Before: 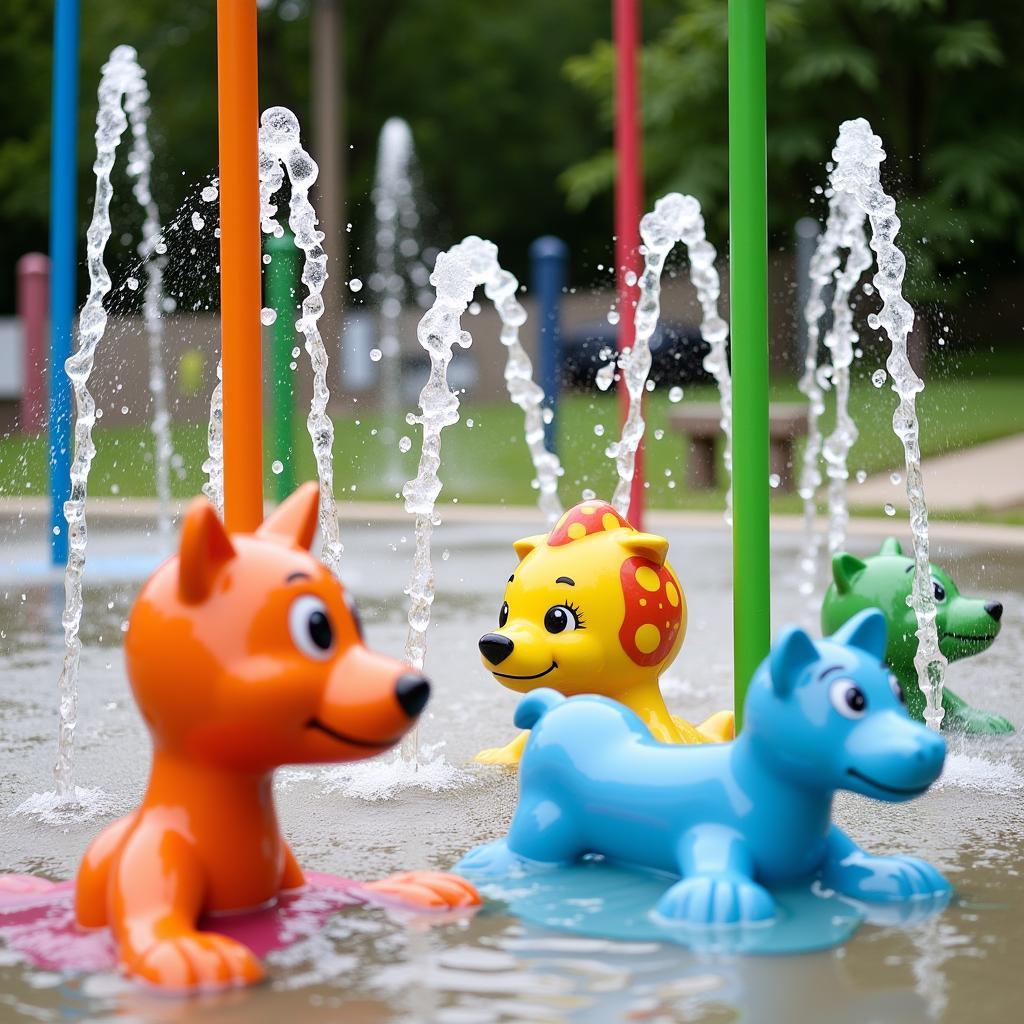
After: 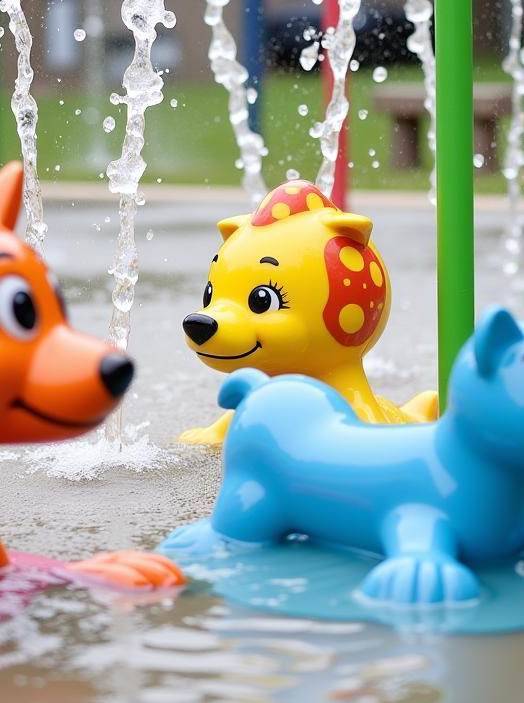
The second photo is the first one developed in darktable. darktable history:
crop and rotate: left 28.954%, top 31.288%, right 19.829%
